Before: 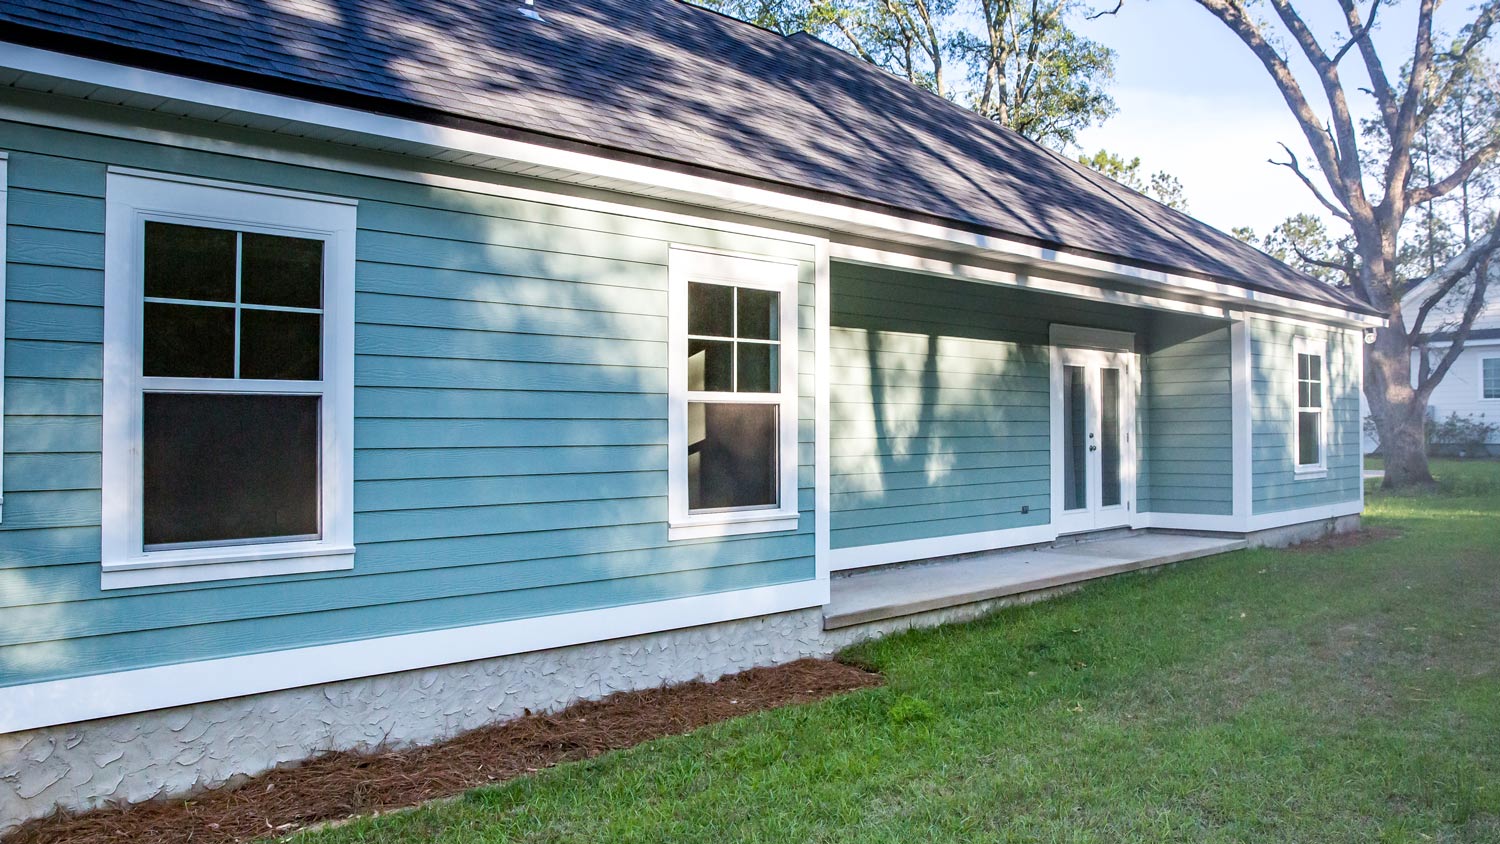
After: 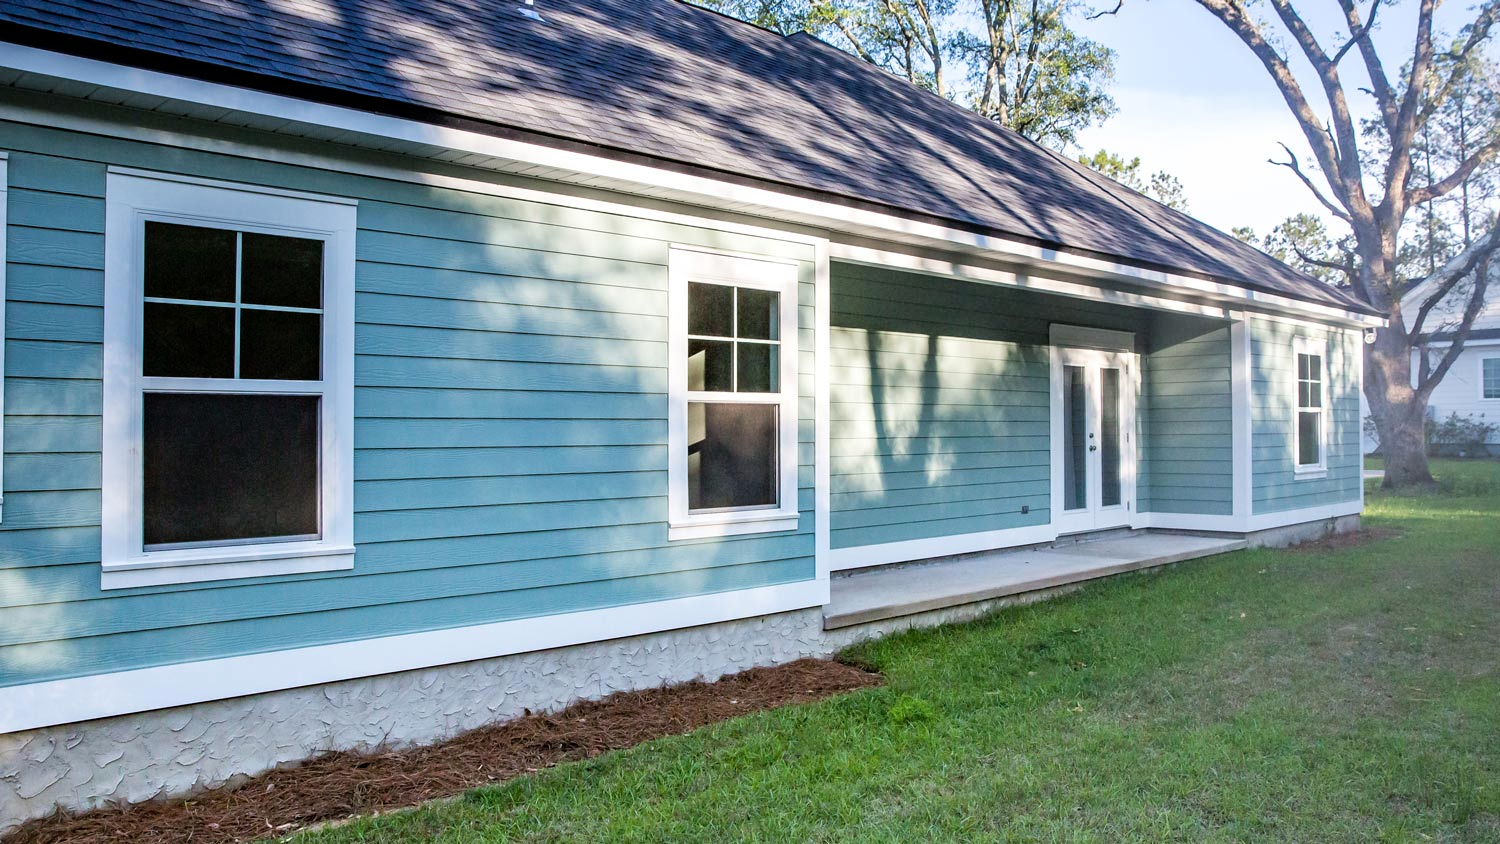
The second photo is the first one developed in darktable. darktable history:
rgb curve: curves: ch0 [(0, 0) (0.136, 0.078) (0.262, 0.245) (0.414, 0.42) (1, 1)], compensate middle gray true, preserve colors basic power
color balance rgb: on, module defaults
